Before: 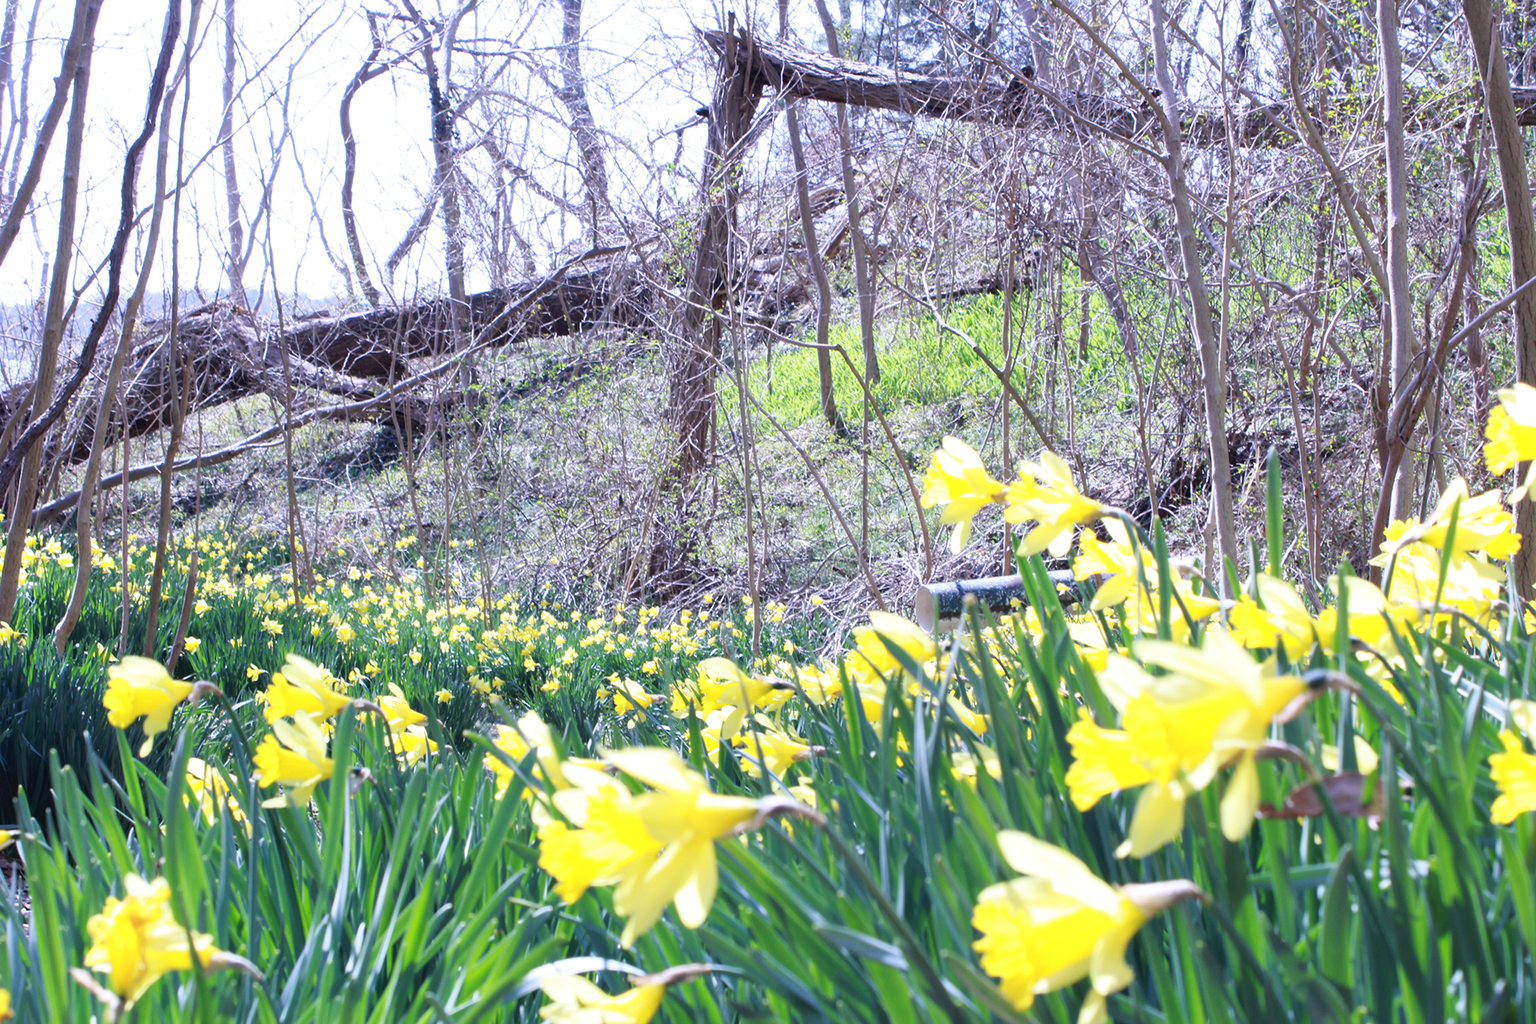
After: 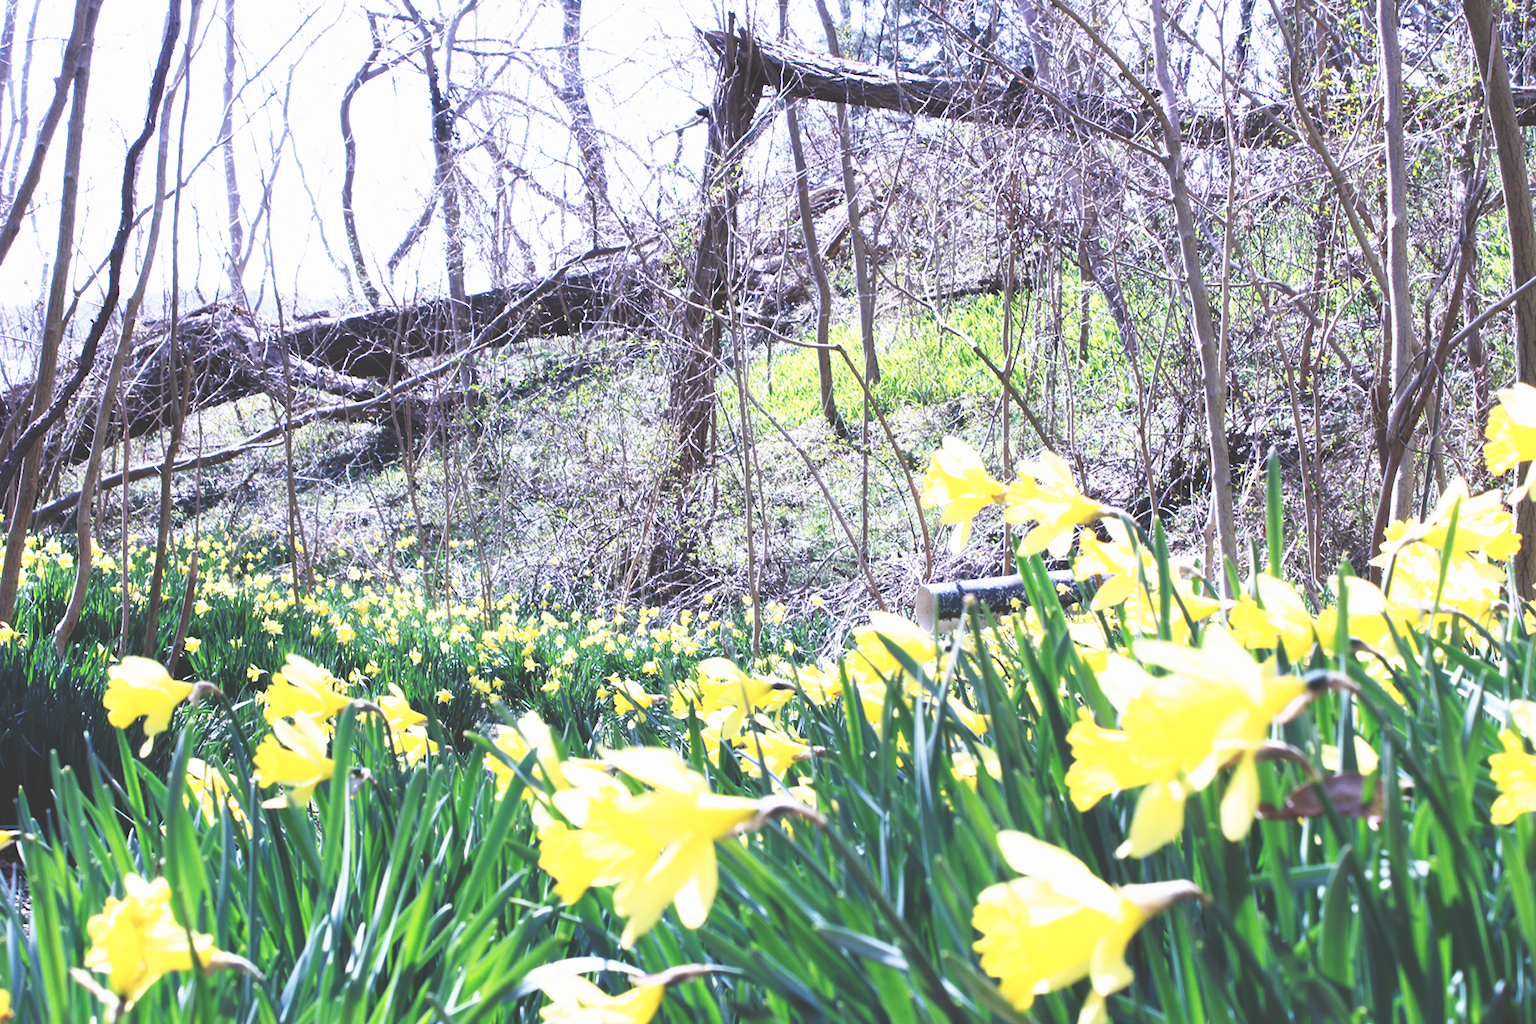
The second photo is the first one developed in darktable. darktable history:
contrast brightness saturation: saturation -0.17
tone equalizer: -8 EV -0.55 EV
exposure: exposure -0.153 EV, compensate highlight preservation false
base curve: curves: ch0 [(0, 0.036) (0.007, 0.037) (0.604, 0.887) (1, 1)], preserve colors none
